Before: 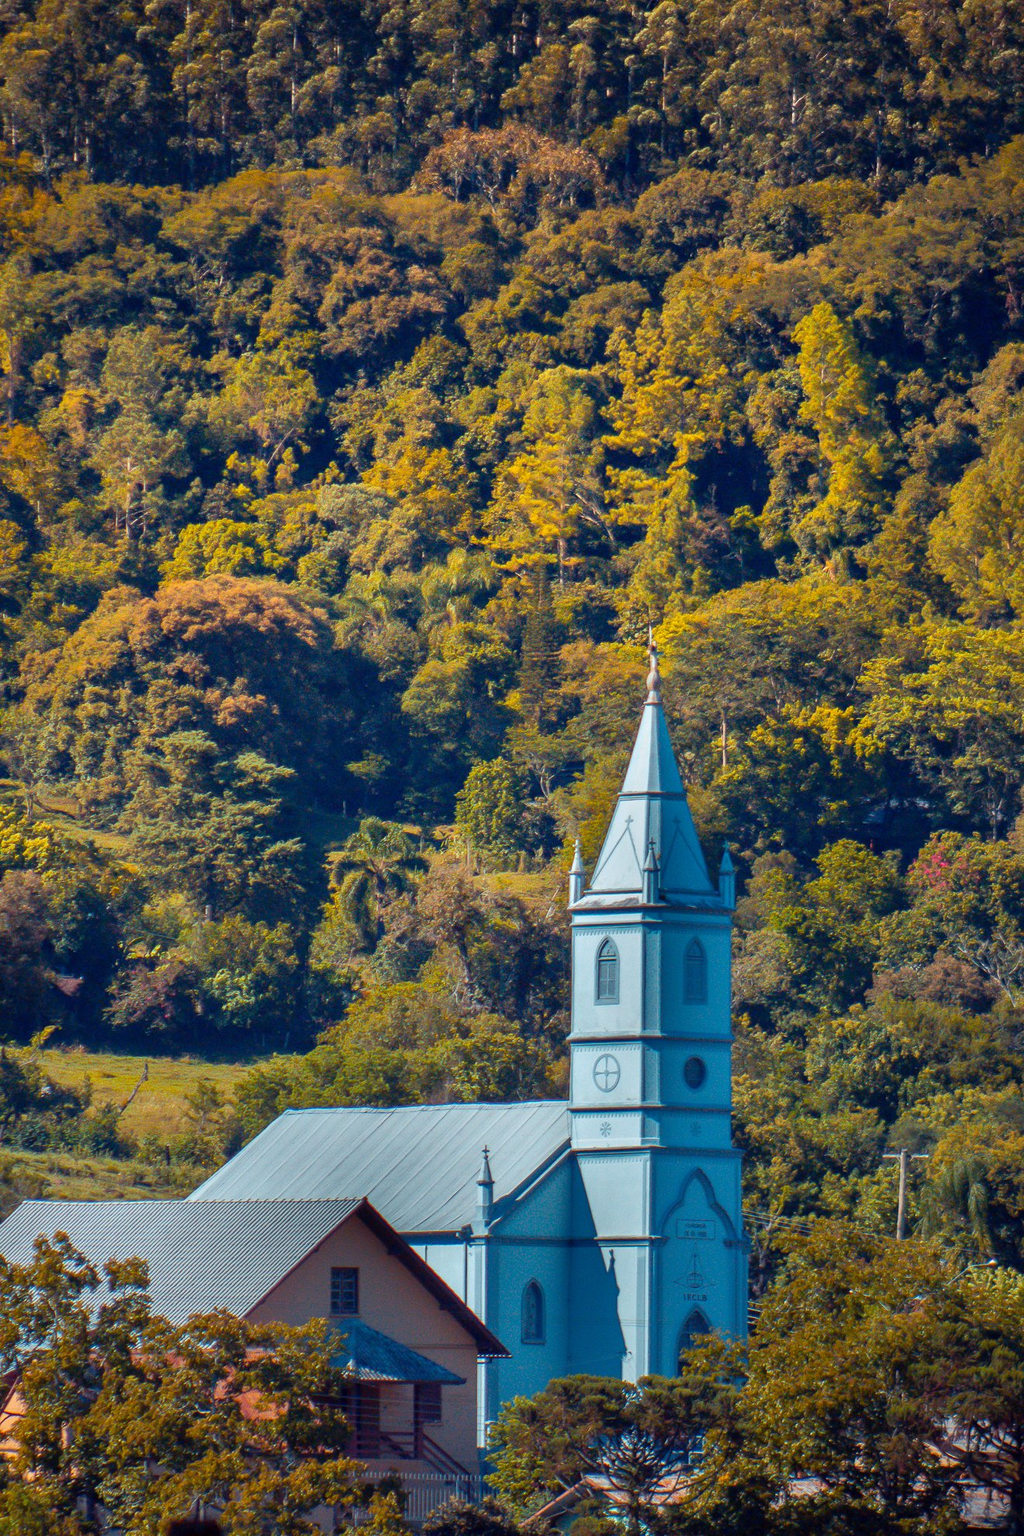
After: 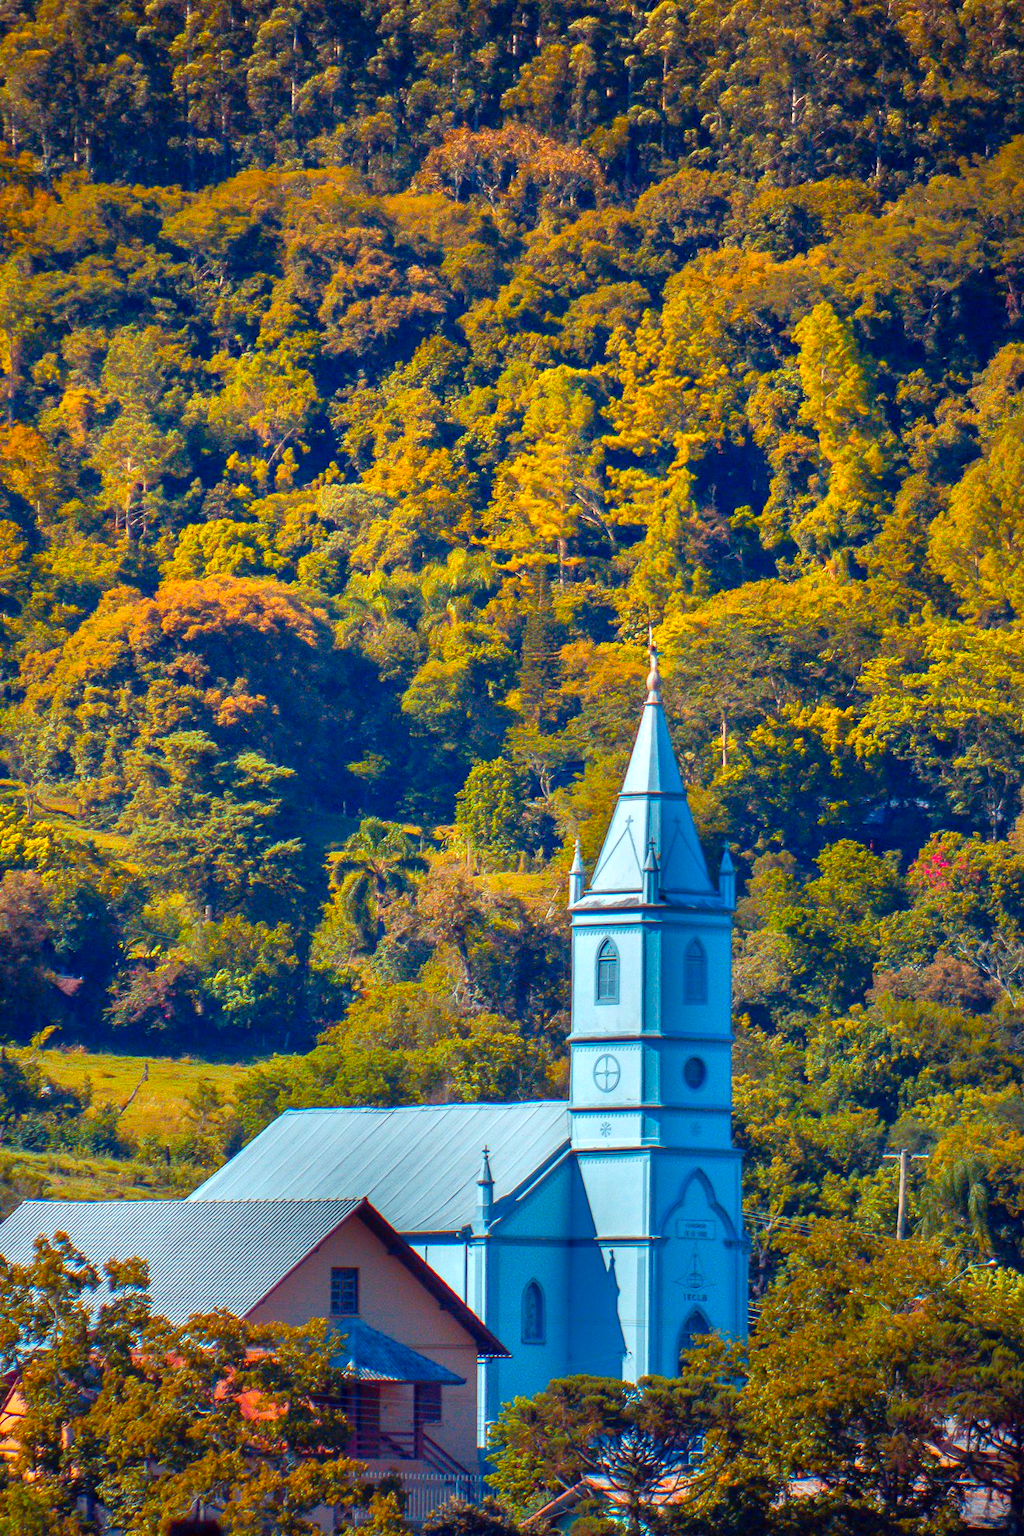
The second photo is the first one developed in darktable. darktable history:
contrast brightness saturation: saturation 0.48
exposure: exposure 0.376 EV, compensate highlight preservation false
